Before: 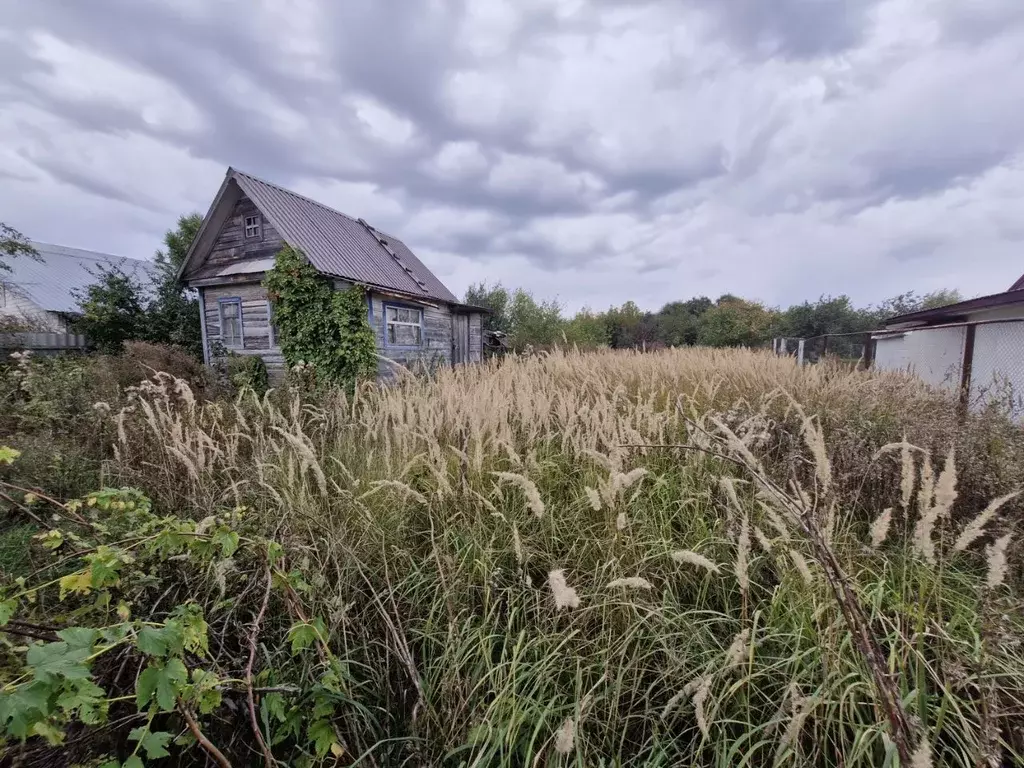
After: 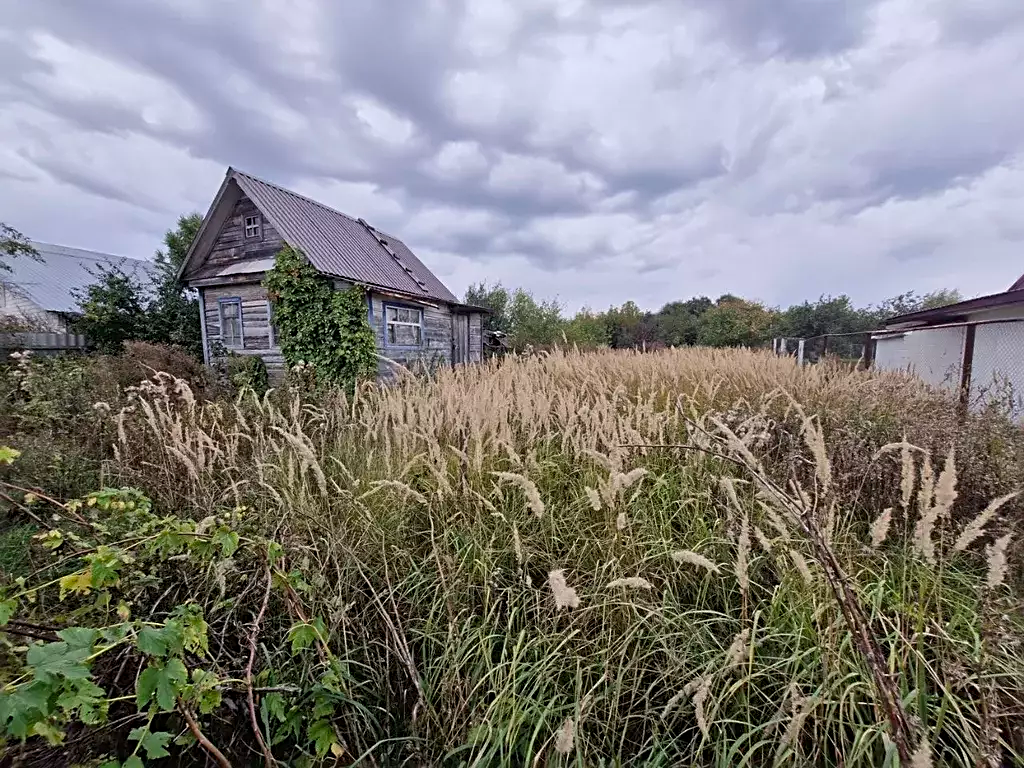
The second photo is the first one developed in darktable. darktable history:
sharpen: radius 2.783
